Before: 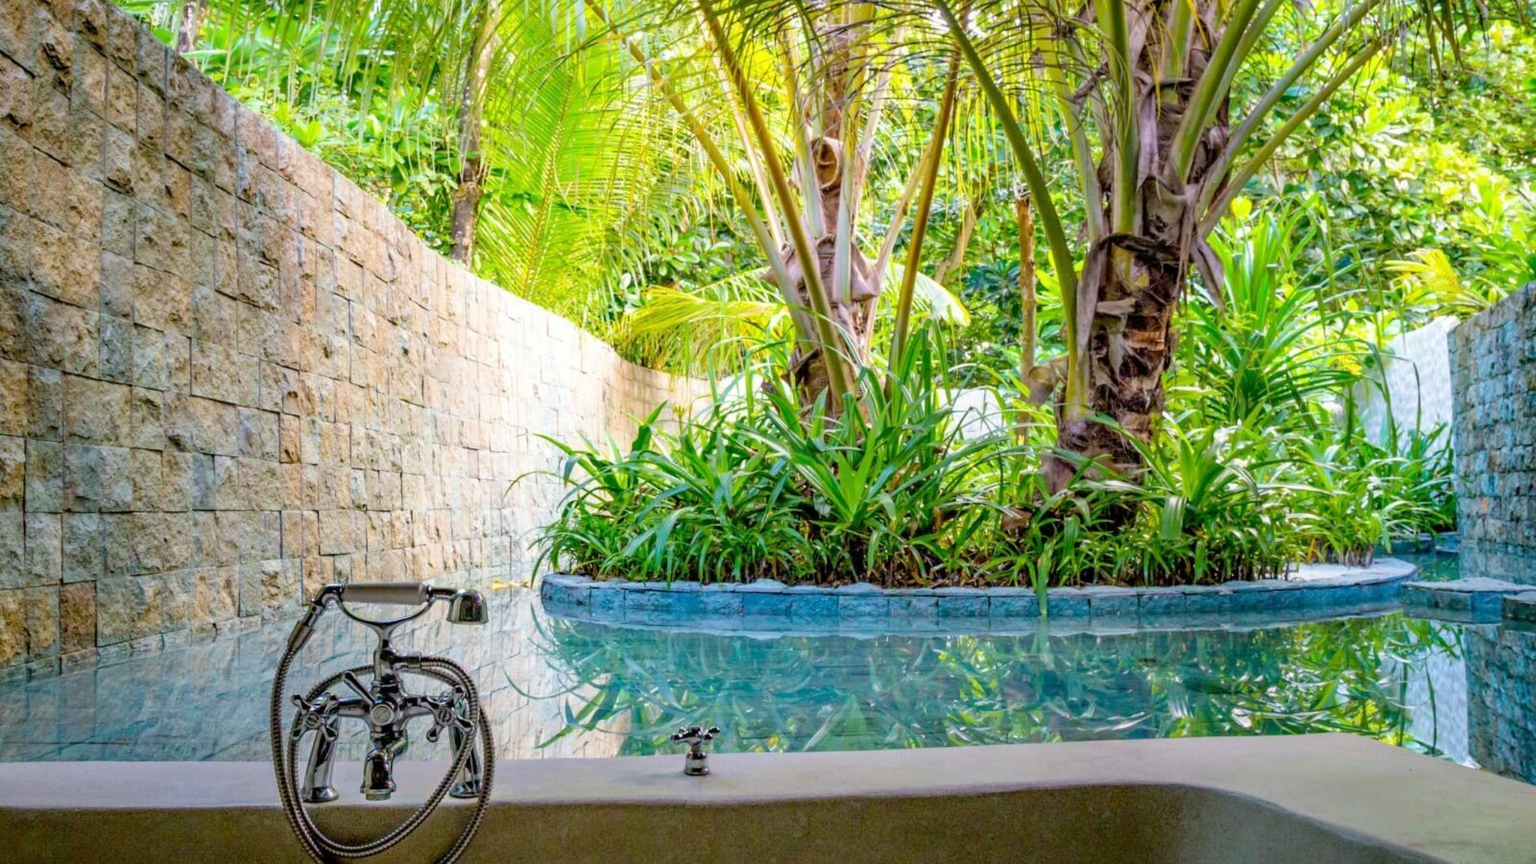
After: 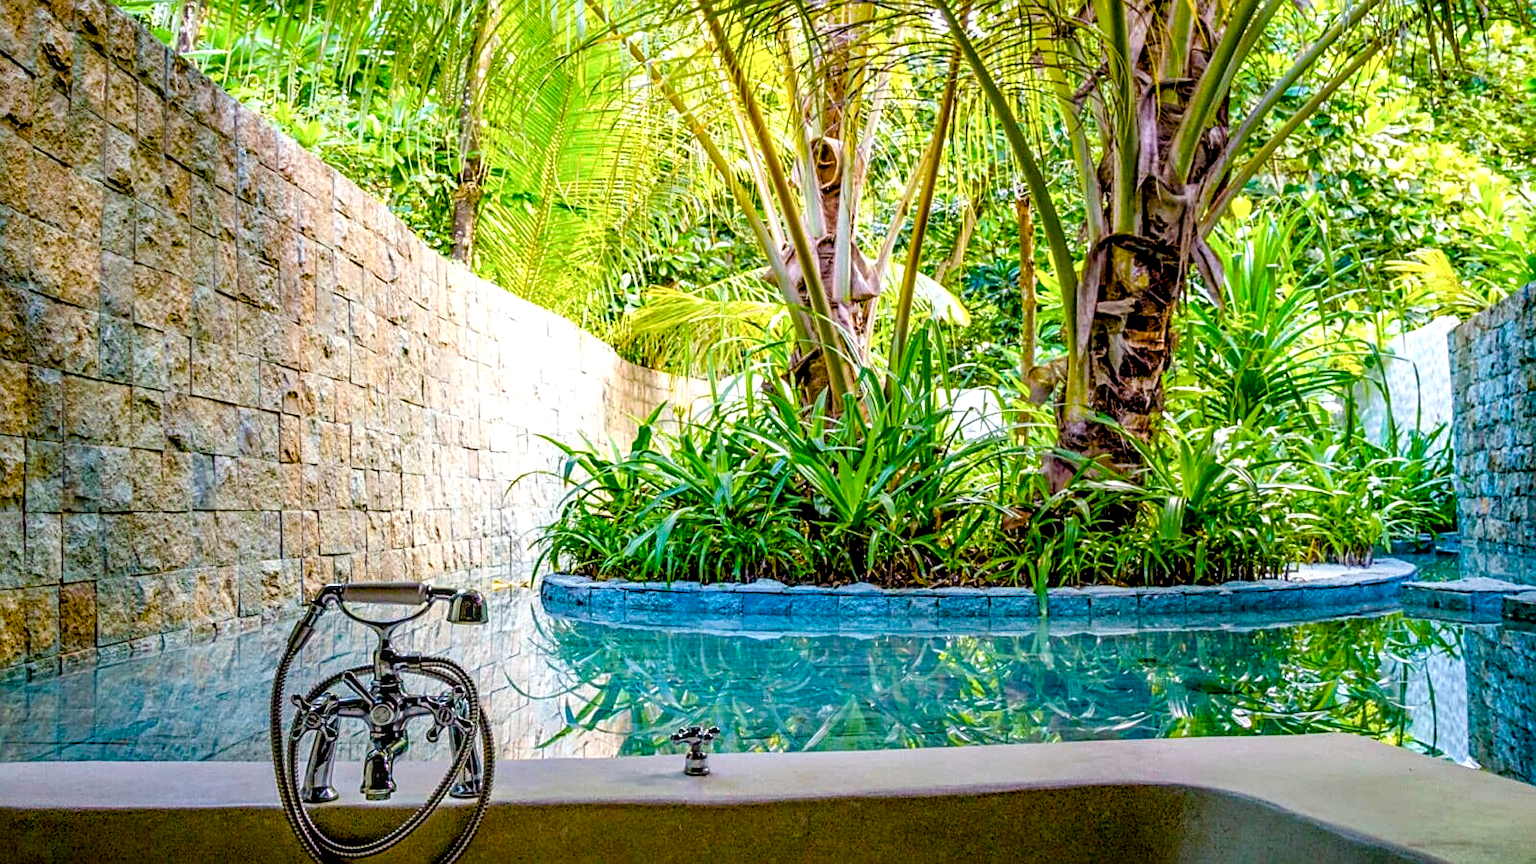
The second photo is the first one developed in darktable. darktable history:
color balance rgb: shadows lift › luminance -9.41%, highlights gain › luminance 17.6%, global offset › luminance -1.45%, perceptual saturation grading › highlights -17.77%, perceptual saturation grading › mid-tones 33.1%, perceptual saturation grading › shadows 50.52%, global vibrance 24.22%
sharpen: on, module defaults
local contrast: on, module defaults
